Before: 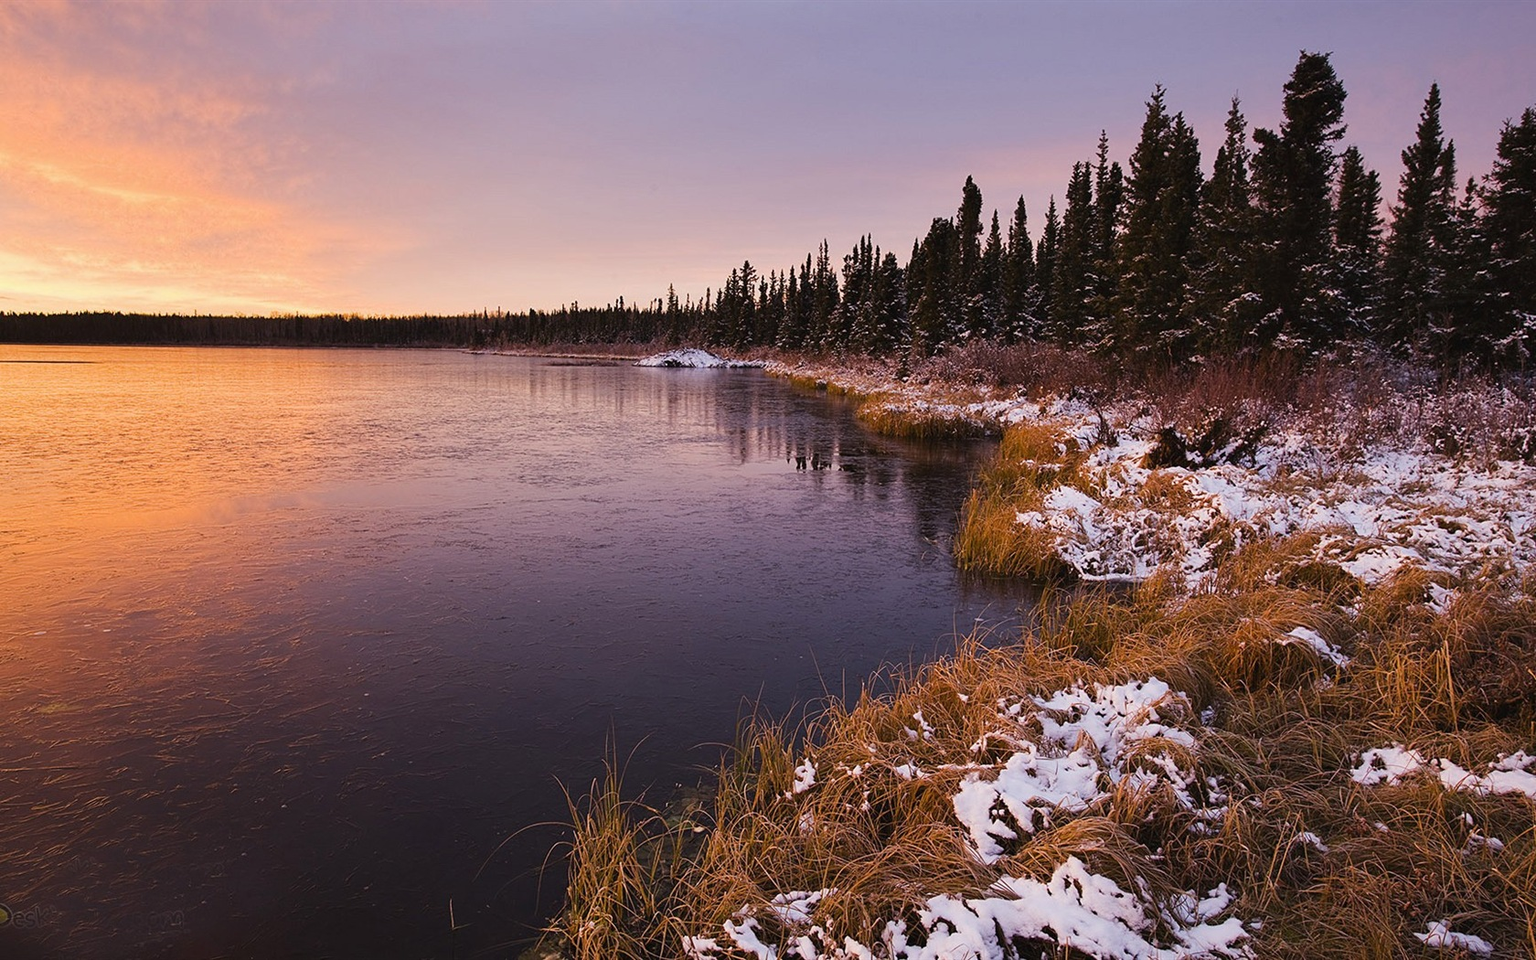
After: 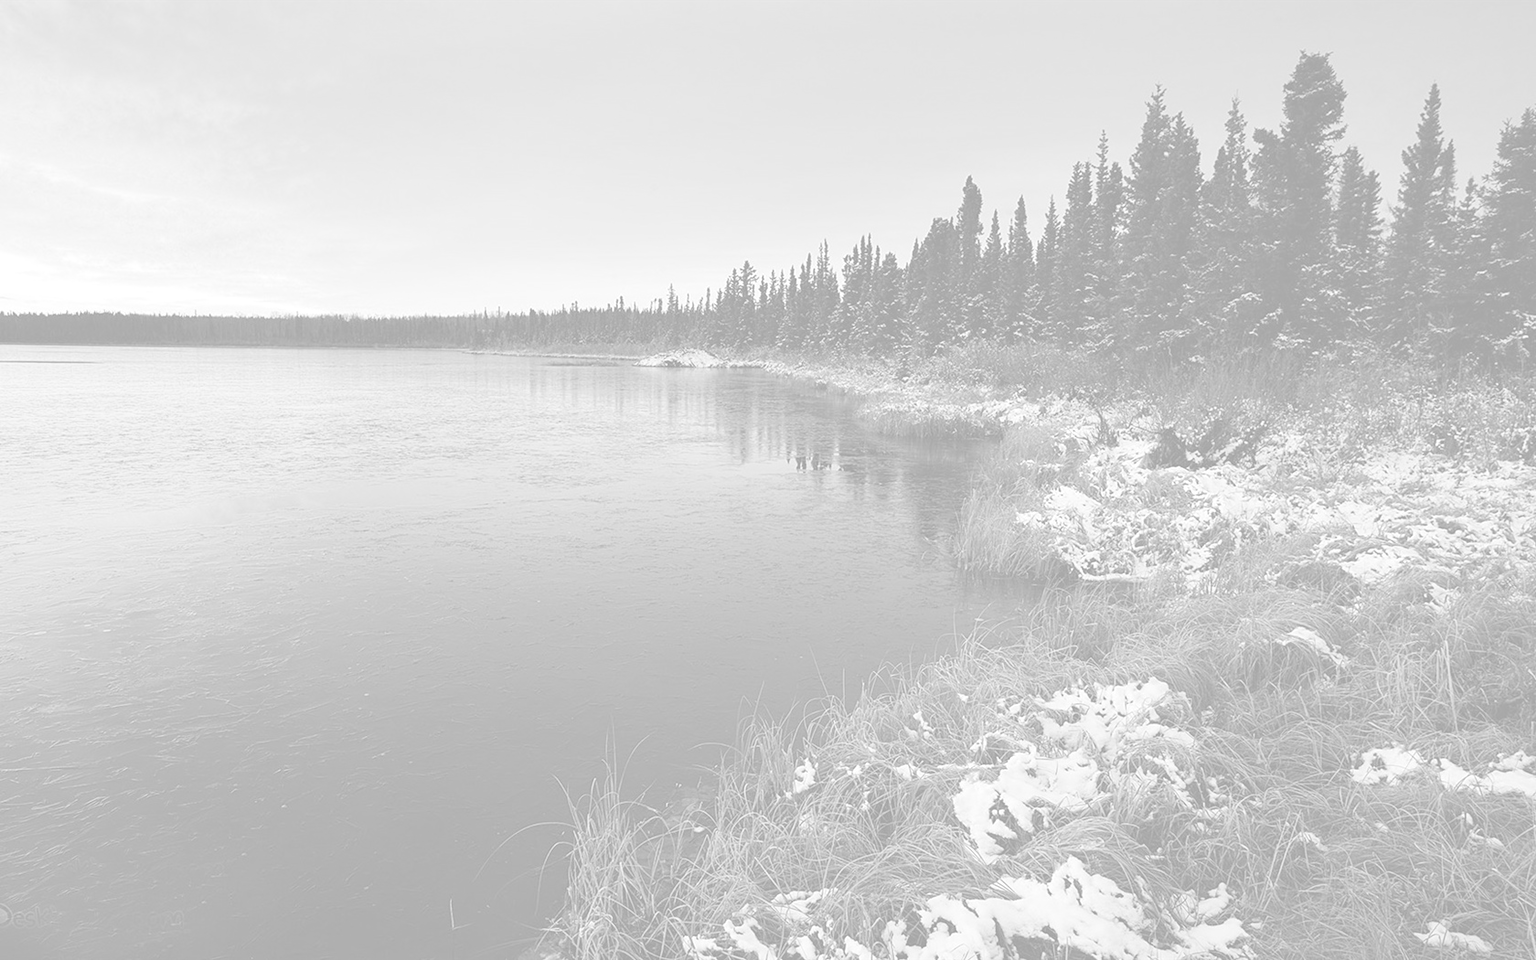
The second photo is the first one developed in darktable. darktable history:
monochrome: on, module defaults
exposure: black level correction 0.001, exposure 0.675 EV, compensate highlight preservation false
colorize: hue 331.2°, saturation 75%, source mix 30.28%, lightness 70.52%, version 1
